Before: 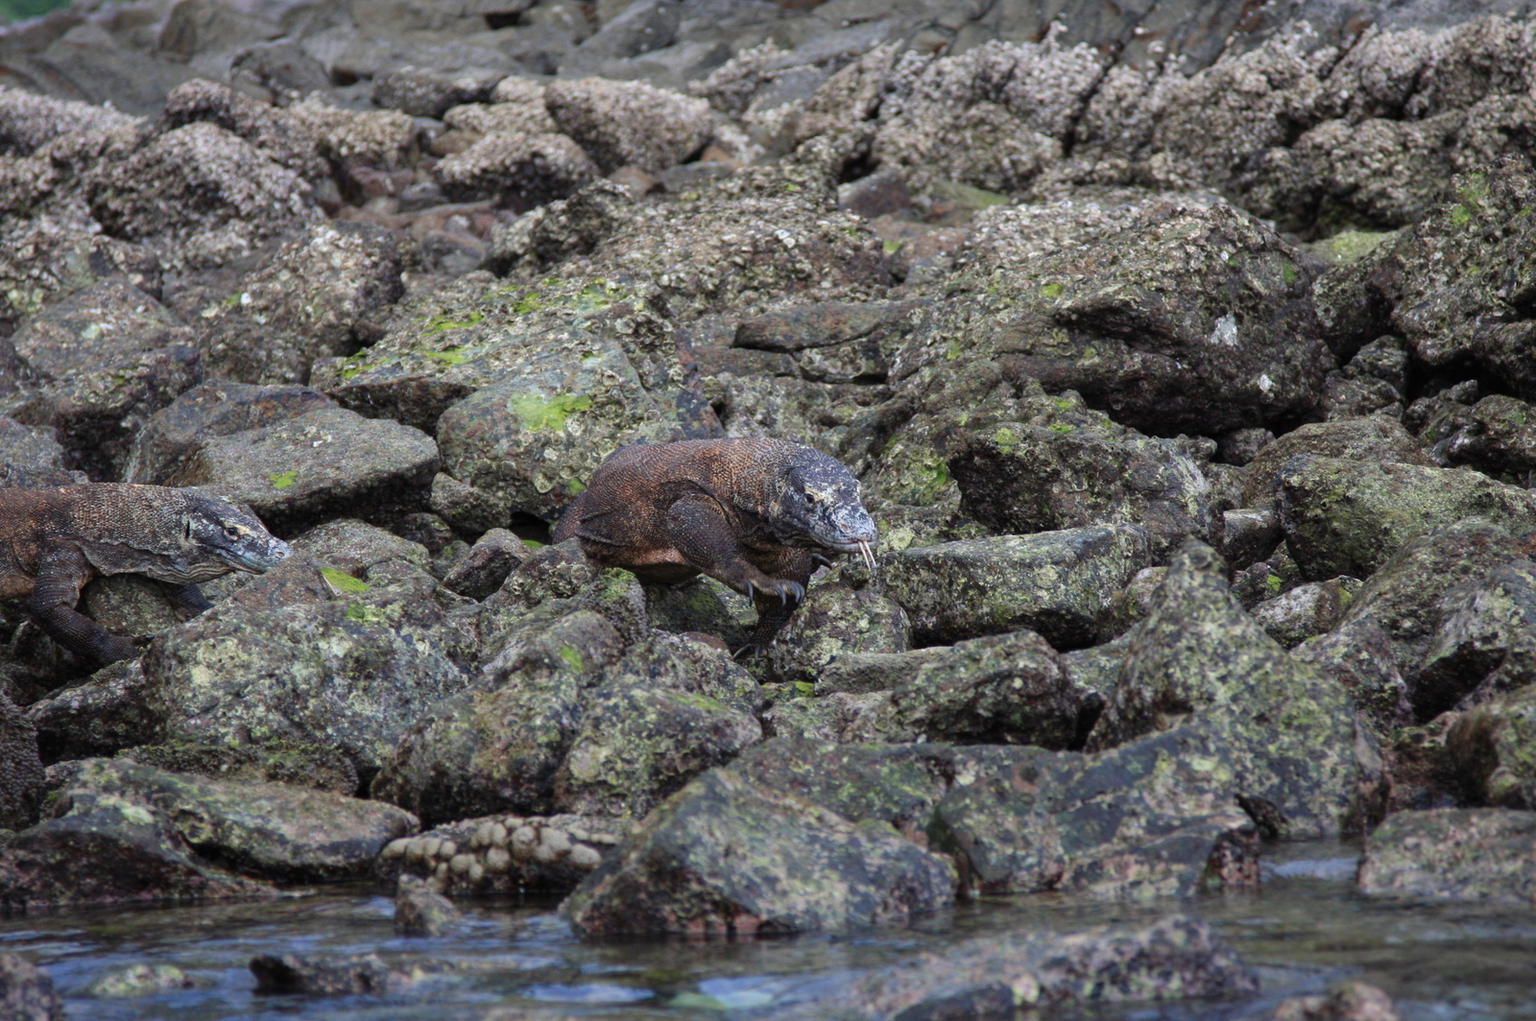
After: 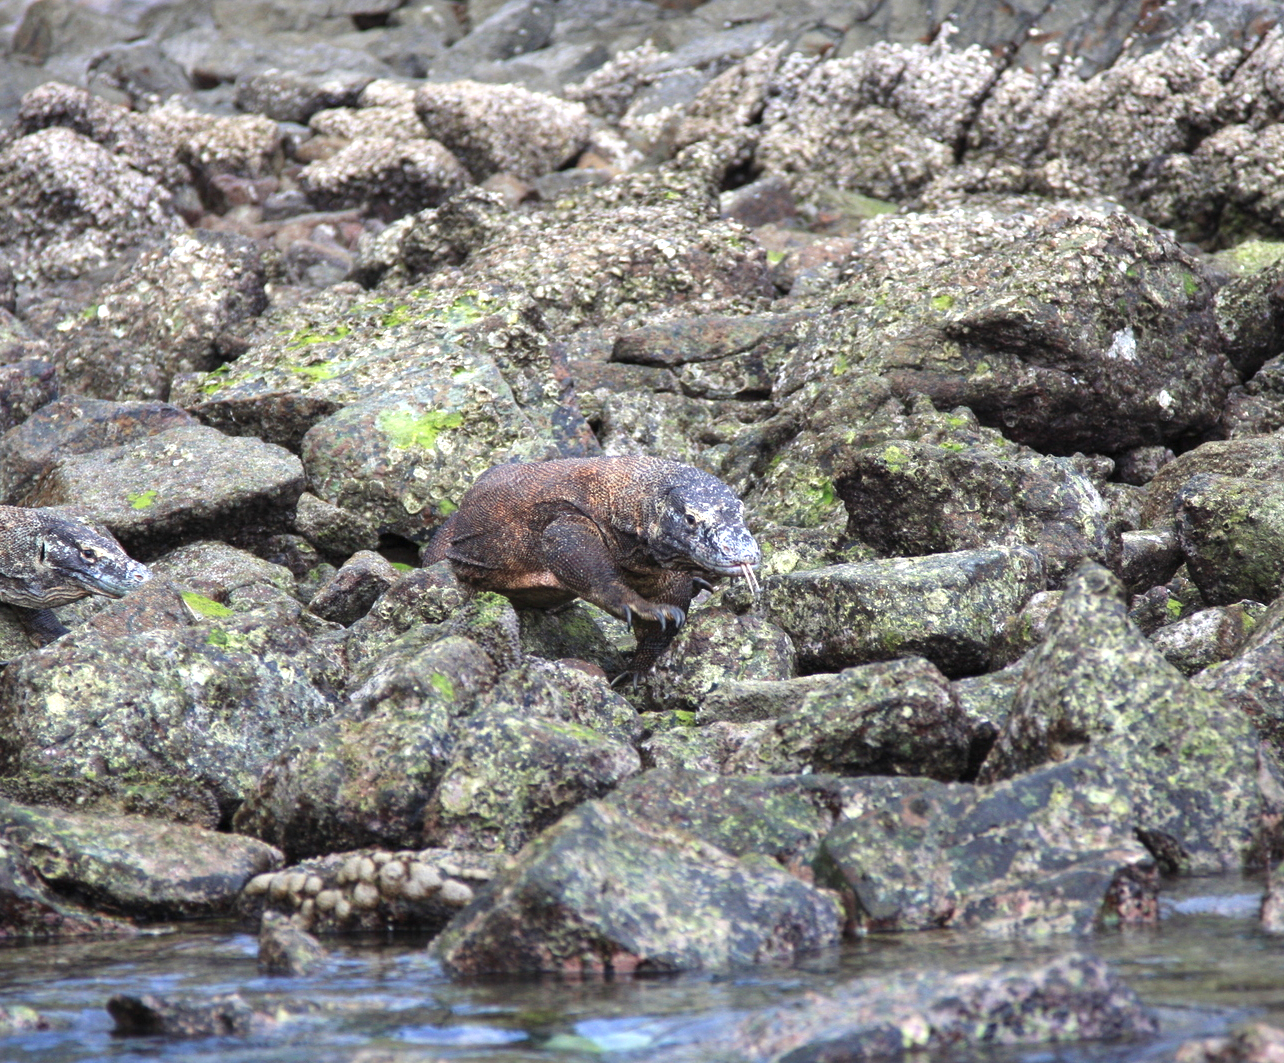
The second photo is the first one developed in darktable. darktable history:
exposure: black level correction 0, exposure 0.951 EV, compensate highlight preservation false
crop and rotate: left 9.617%, right 10.123%
